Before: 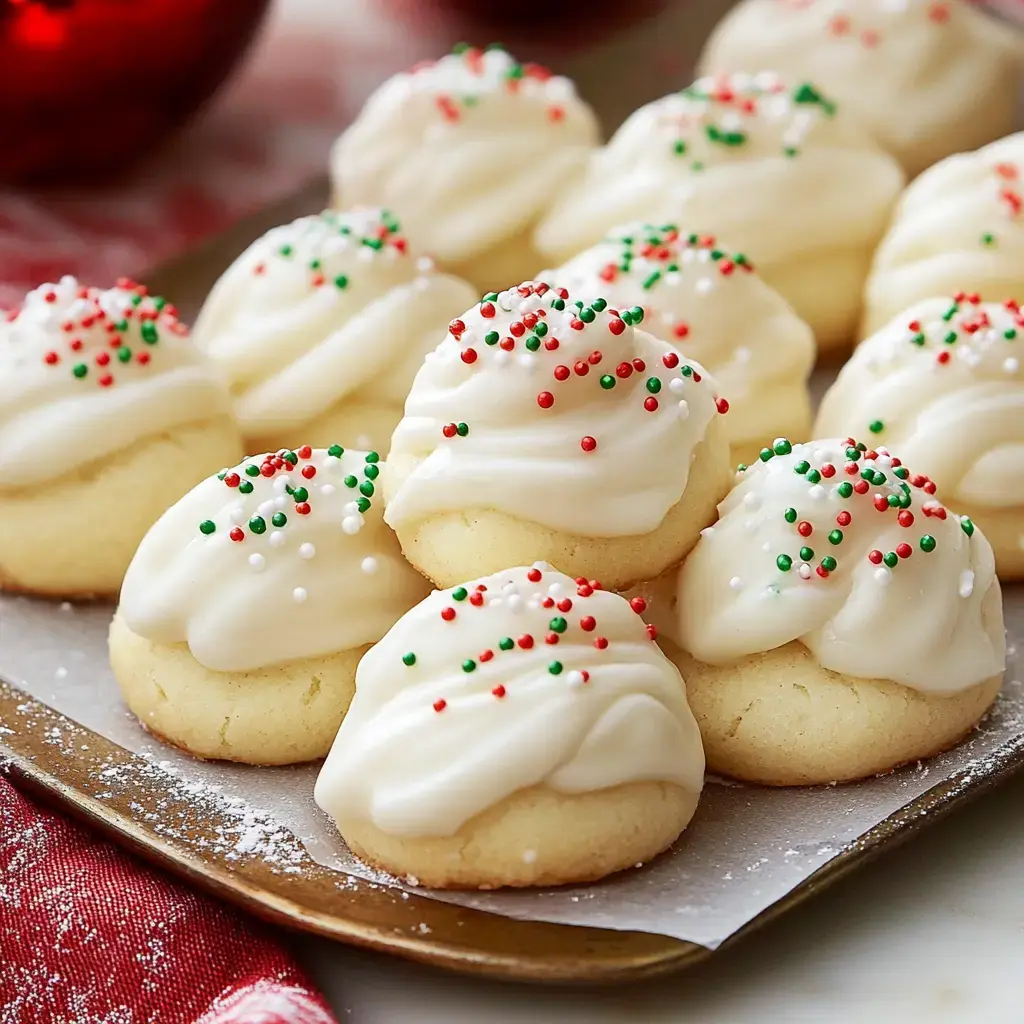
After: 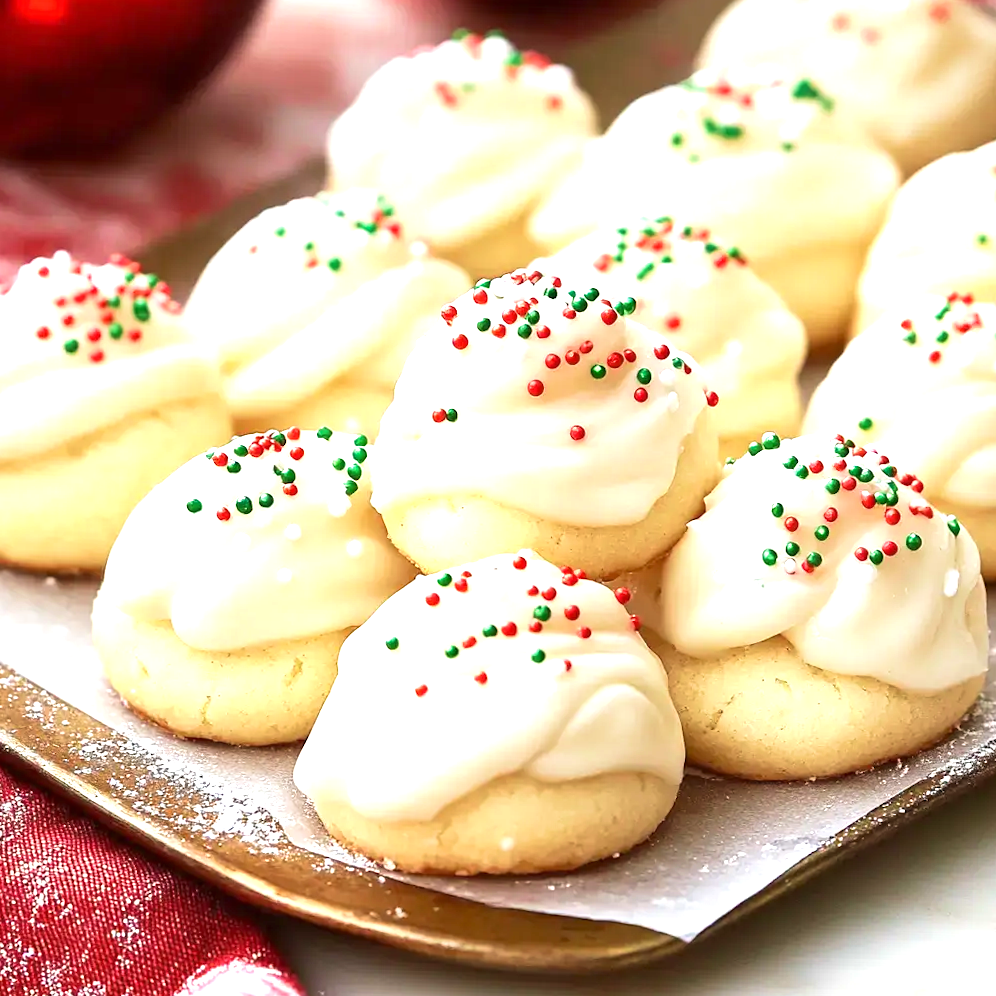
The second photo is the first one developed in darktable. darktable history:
exposure: black level correction 0, exposure 1.001 EV, compensate highlight preservation false
contrast brightness saturation: contrast 0.048
velvia: on, module defaults
crop and rotate: angle -1.57°
